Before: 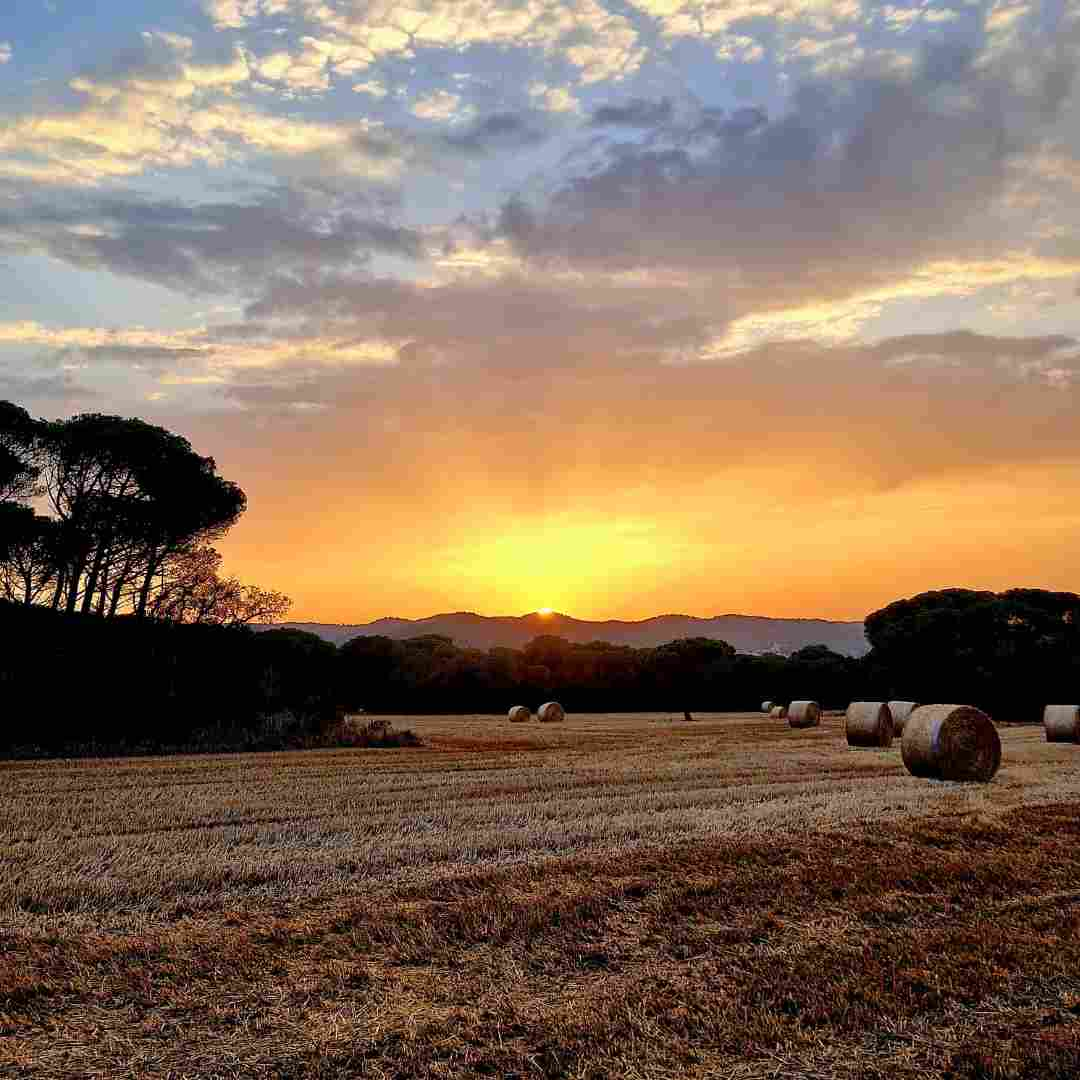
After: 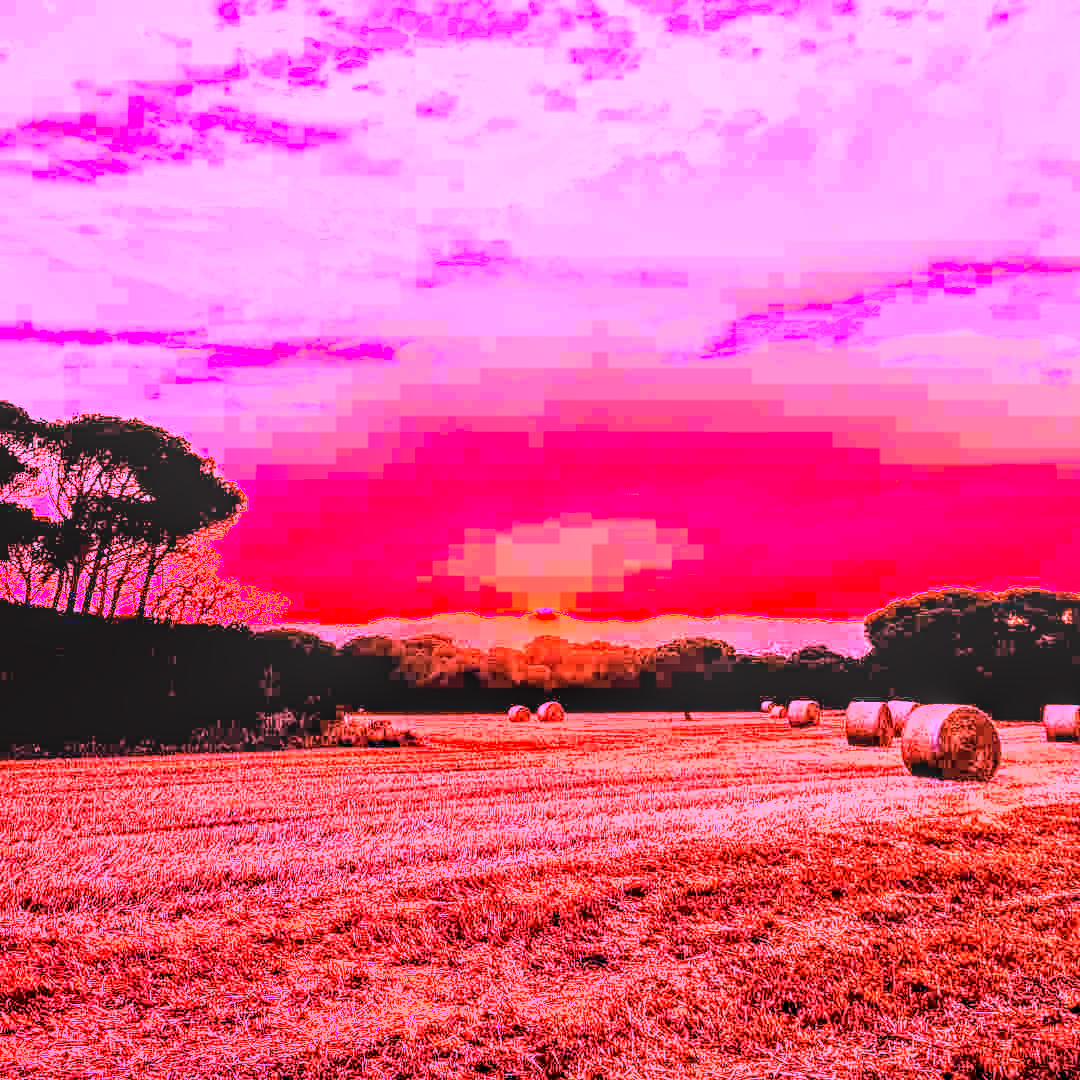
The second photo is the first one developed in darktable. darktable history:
white balance: red 4.26, blue 1.802
local contrast: highlights 60%, shadows 60%, detail 160%
